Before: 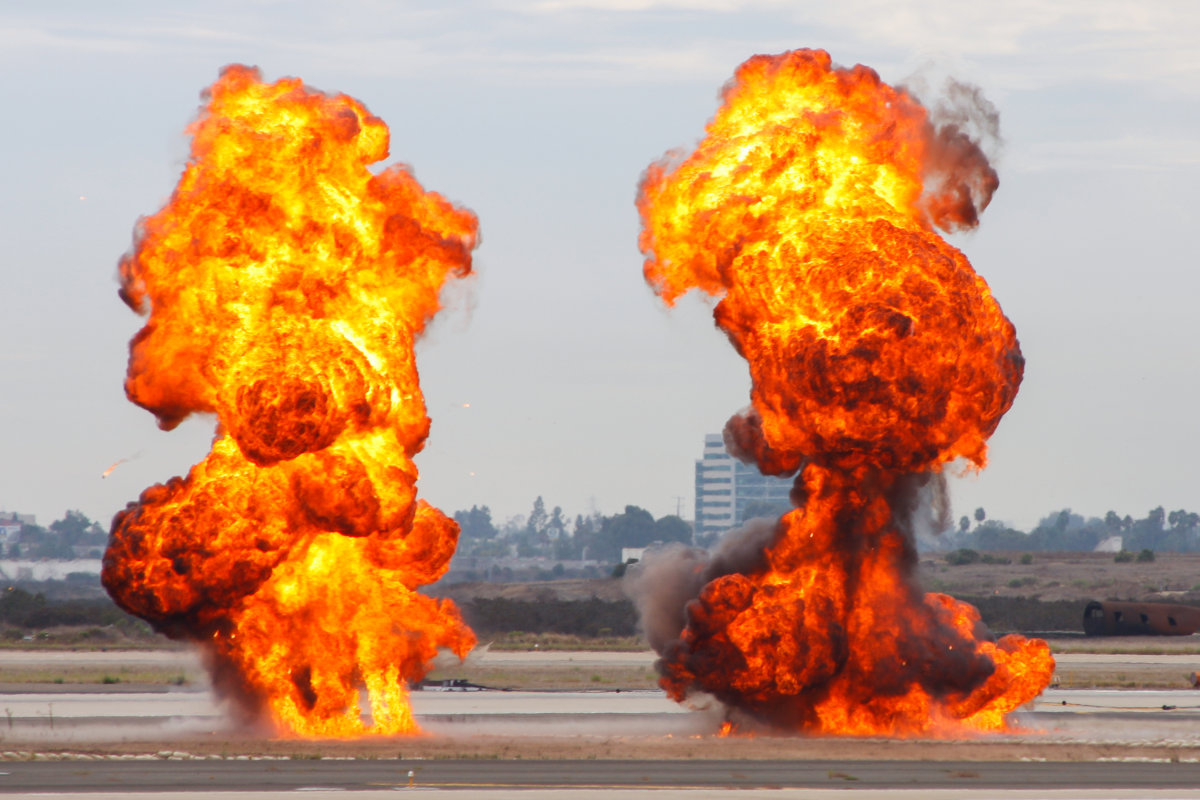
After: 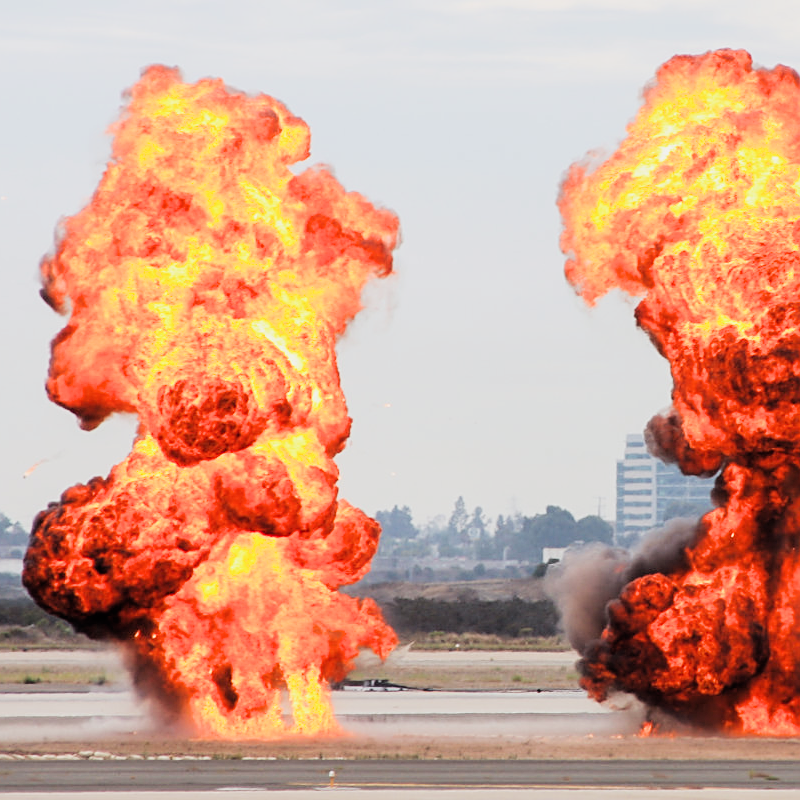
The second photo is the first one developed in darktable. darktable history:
filmic rgb: black relative exposure -5 EV, hardness 2.88, contrast 1.3, highlights saturation mix -30%
crop and rotate: left 6.617%, right 26.717%
haze removal: strength -0.1, adaptive false
exposure: exposure 0.515 EV, compensate highlight preservation false
sharpen: on, module defaults
